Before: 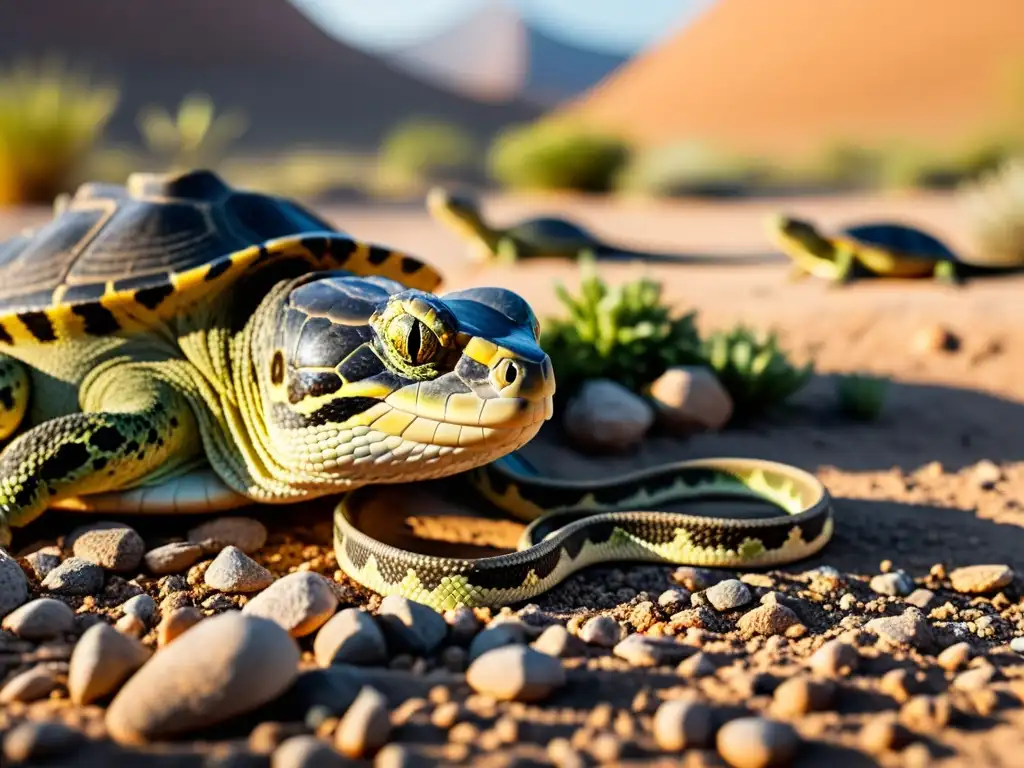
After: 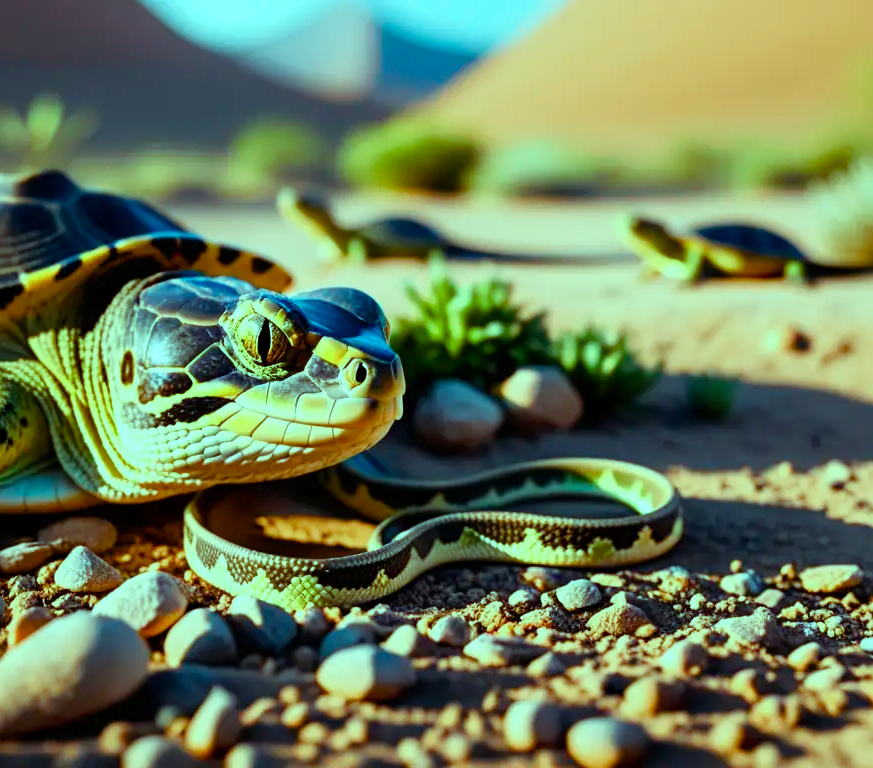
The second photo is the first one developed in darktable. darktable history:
exposure: compensate exposure bias true, compensate highlight preservation false
crop and rotate: left 14.735%
color balance rgb: highlights gain › chroma 7.598%, highlights gain › hue 185.13°, perceptual saturation grading › global saturation 20%, perceptual saturation grading › highlights -25.152%, perceptual saturation grading › shadows 50.148%
